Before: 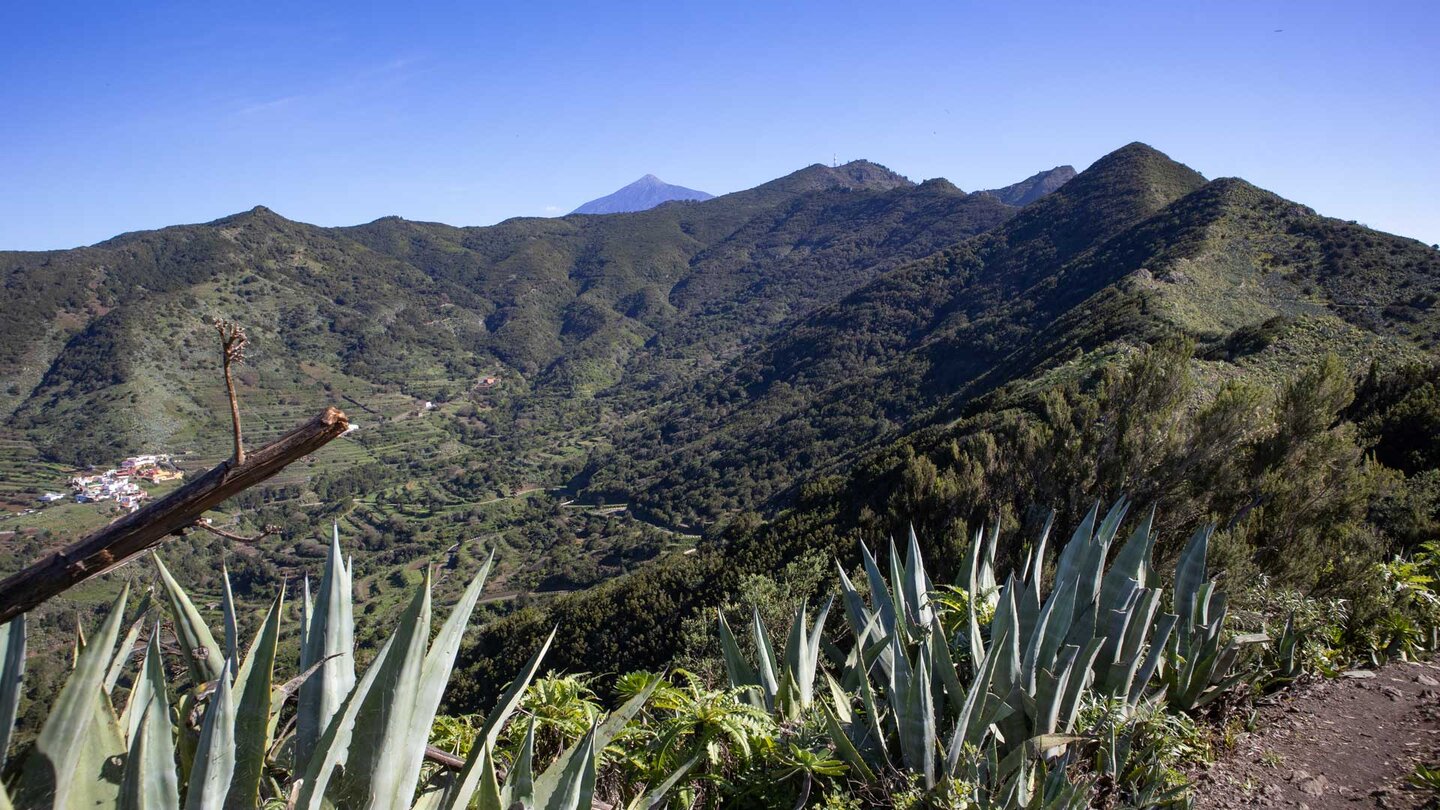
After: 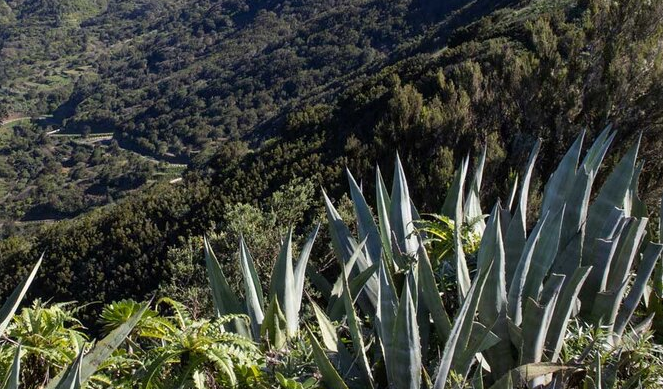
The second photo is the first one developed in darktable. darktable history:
crop: left 35.729%, top 45.881%, right 18.164%, bottom 5.981%
